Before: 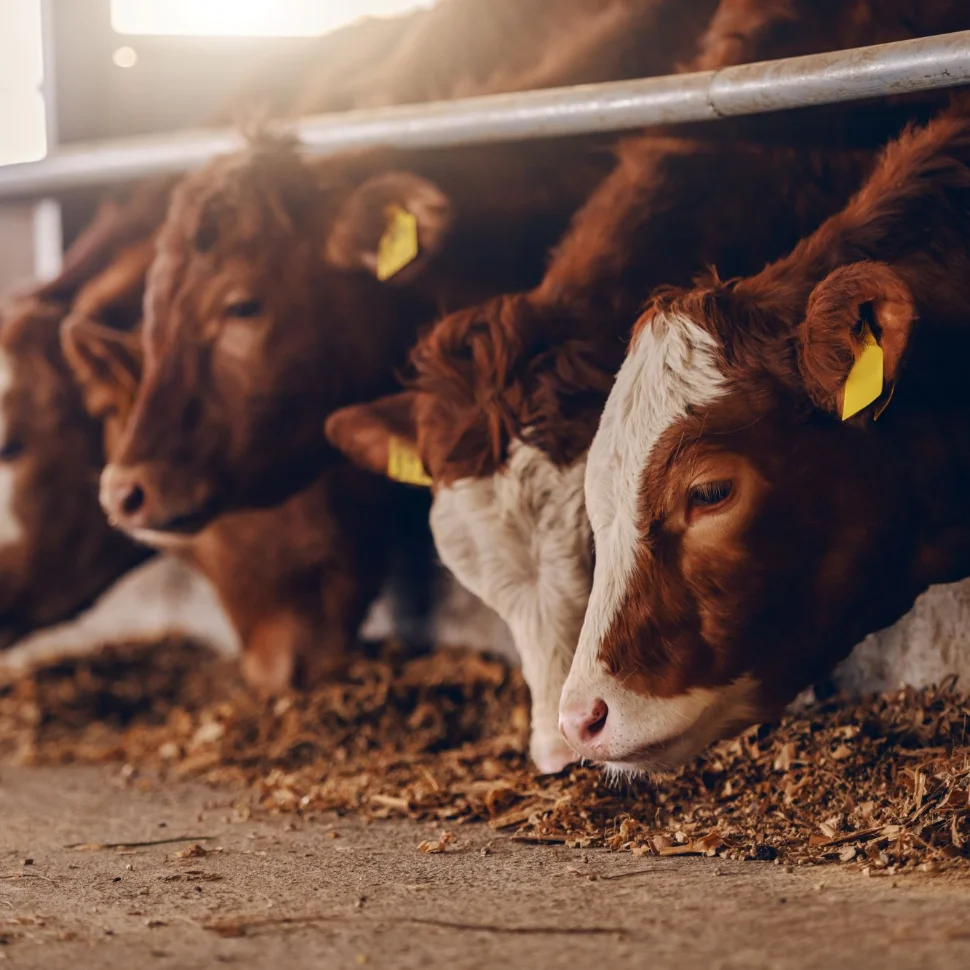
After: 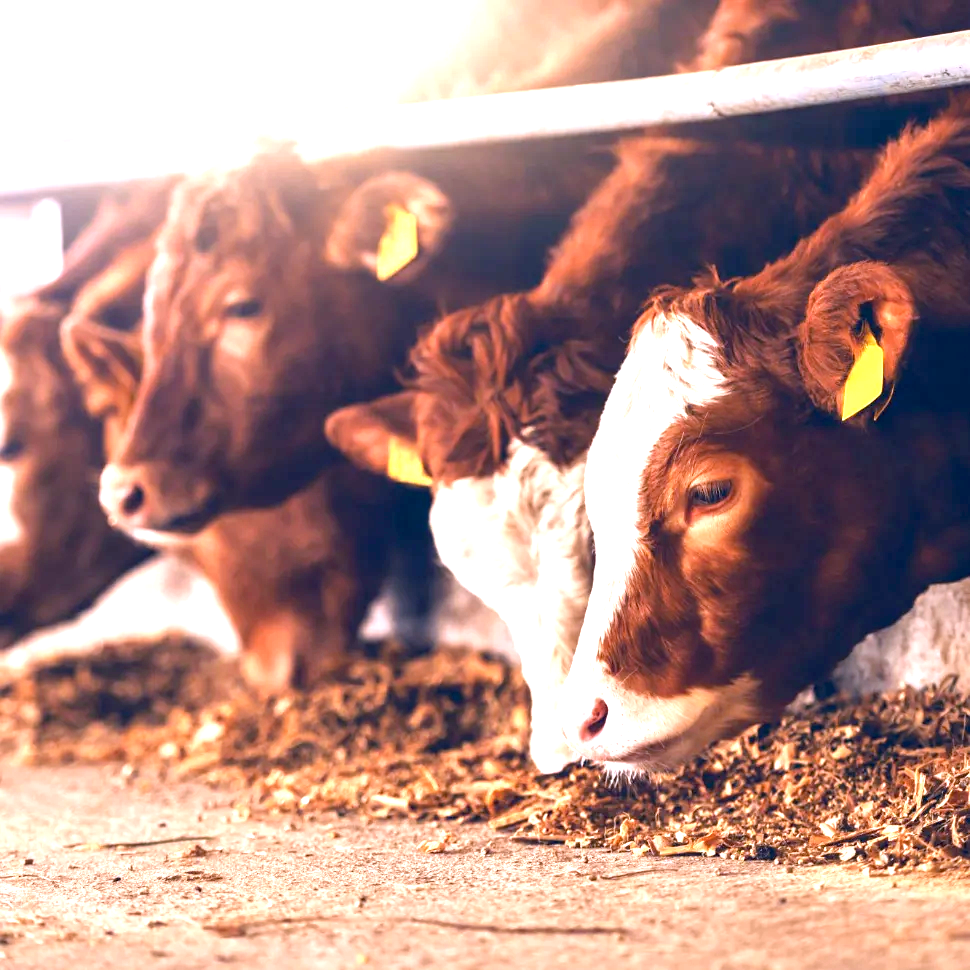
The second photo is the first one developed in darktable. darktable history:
white balance: red 1.004, blue 1.096
exposure: black level correction 0.001, exposure 2 EV, compensate highlight preservation false
